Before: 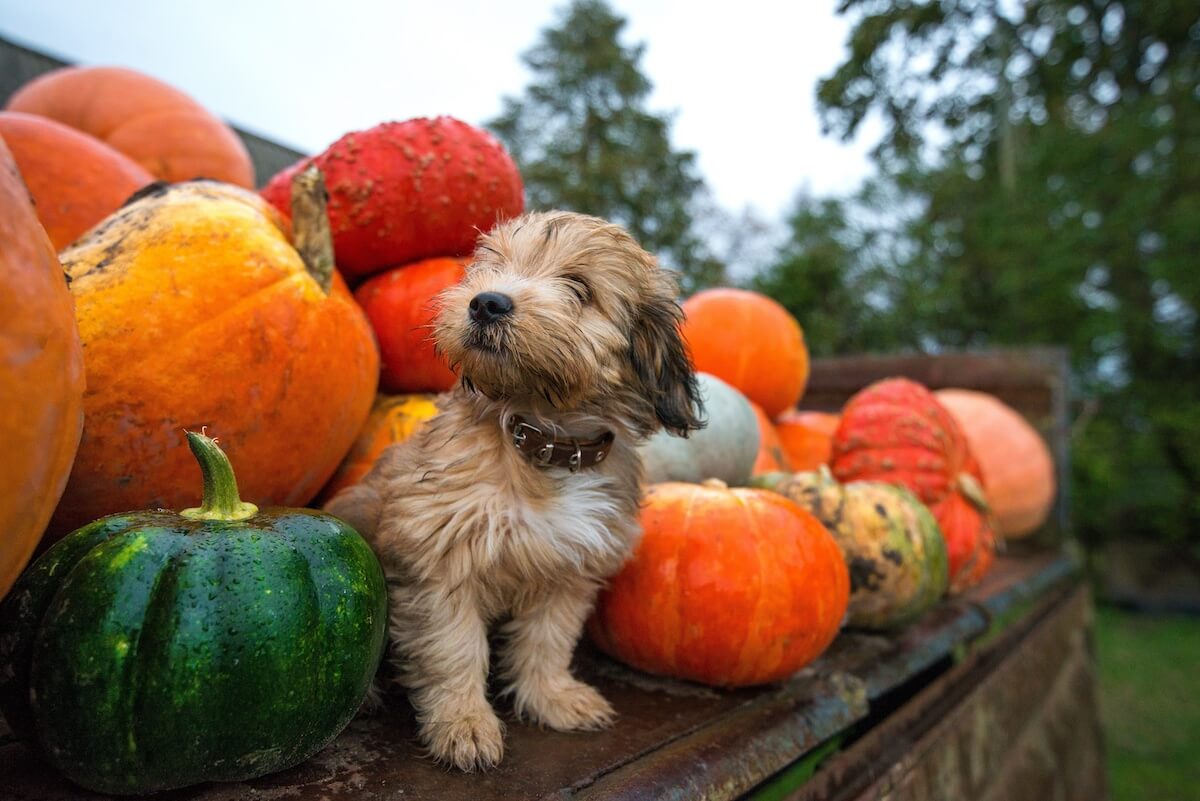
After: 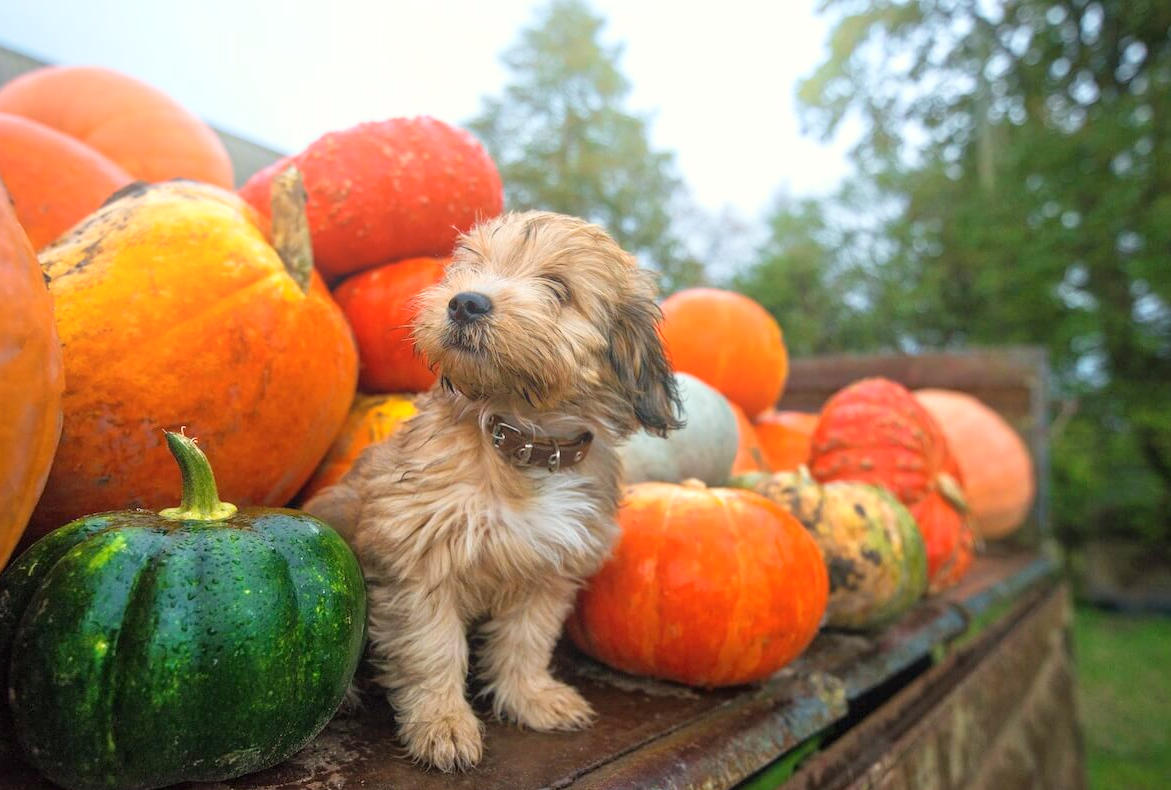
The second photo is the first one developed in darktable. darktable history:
bloom: on, module defaults
tone equalizer: -8 EV 1 EV, -7 EV 1 EV, -6 EV 1 EV, -5 EV 1 EV, -4 EV 1 EV, -3 EV 0.75 EV, -2 EV 0.5 EV, -1 EV 0.25 EV
color correction: highlights b* 3
crop and rotate: left 1.774%, right 0.633%, bottom 1.28%
